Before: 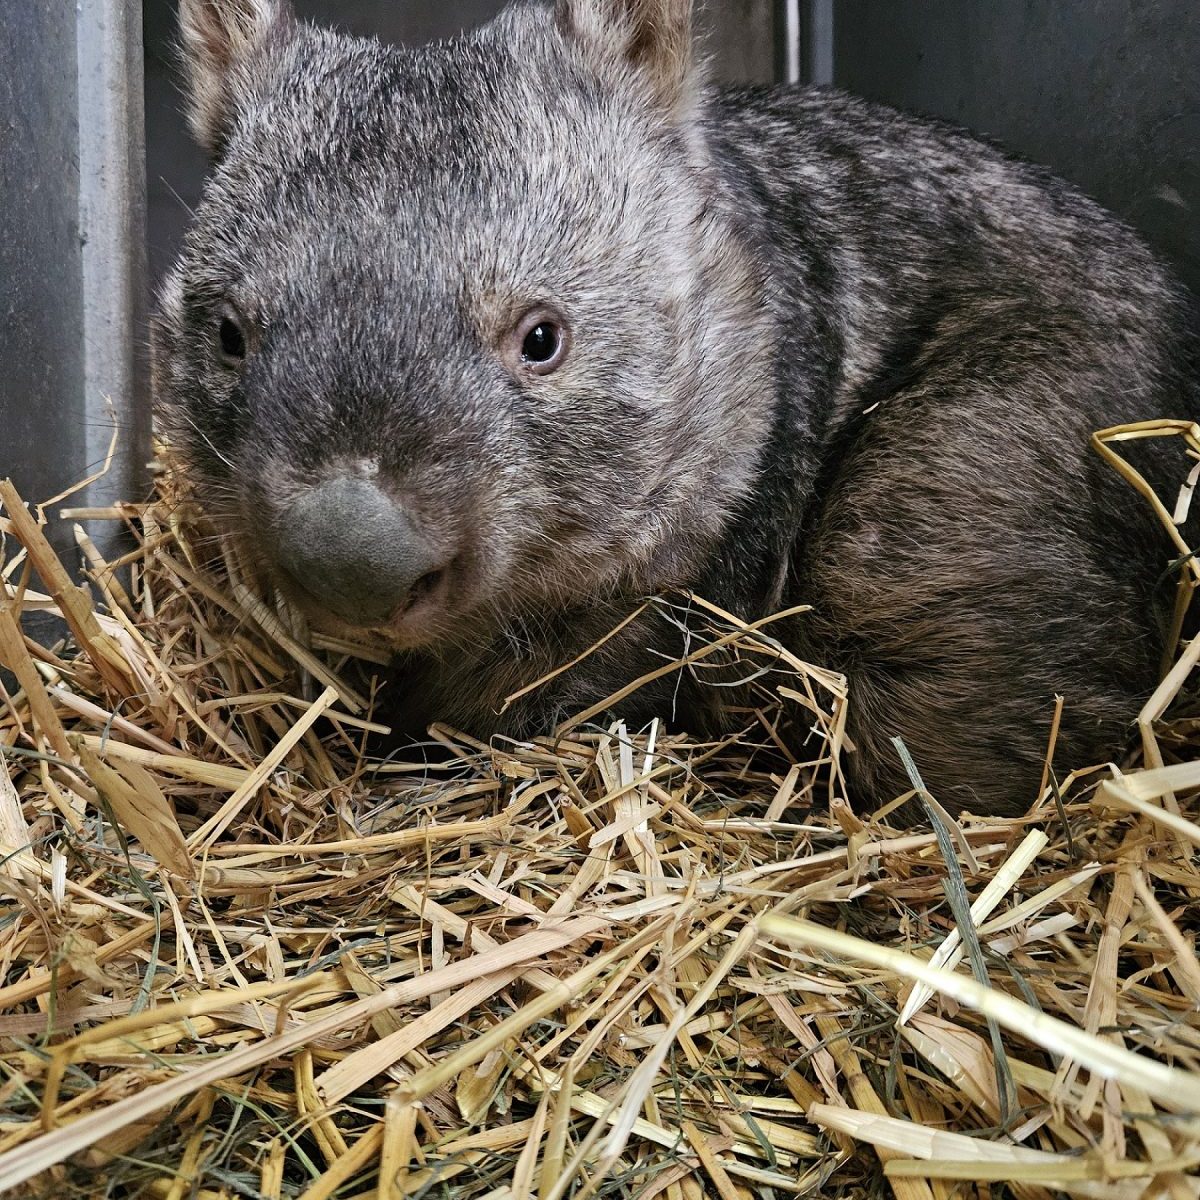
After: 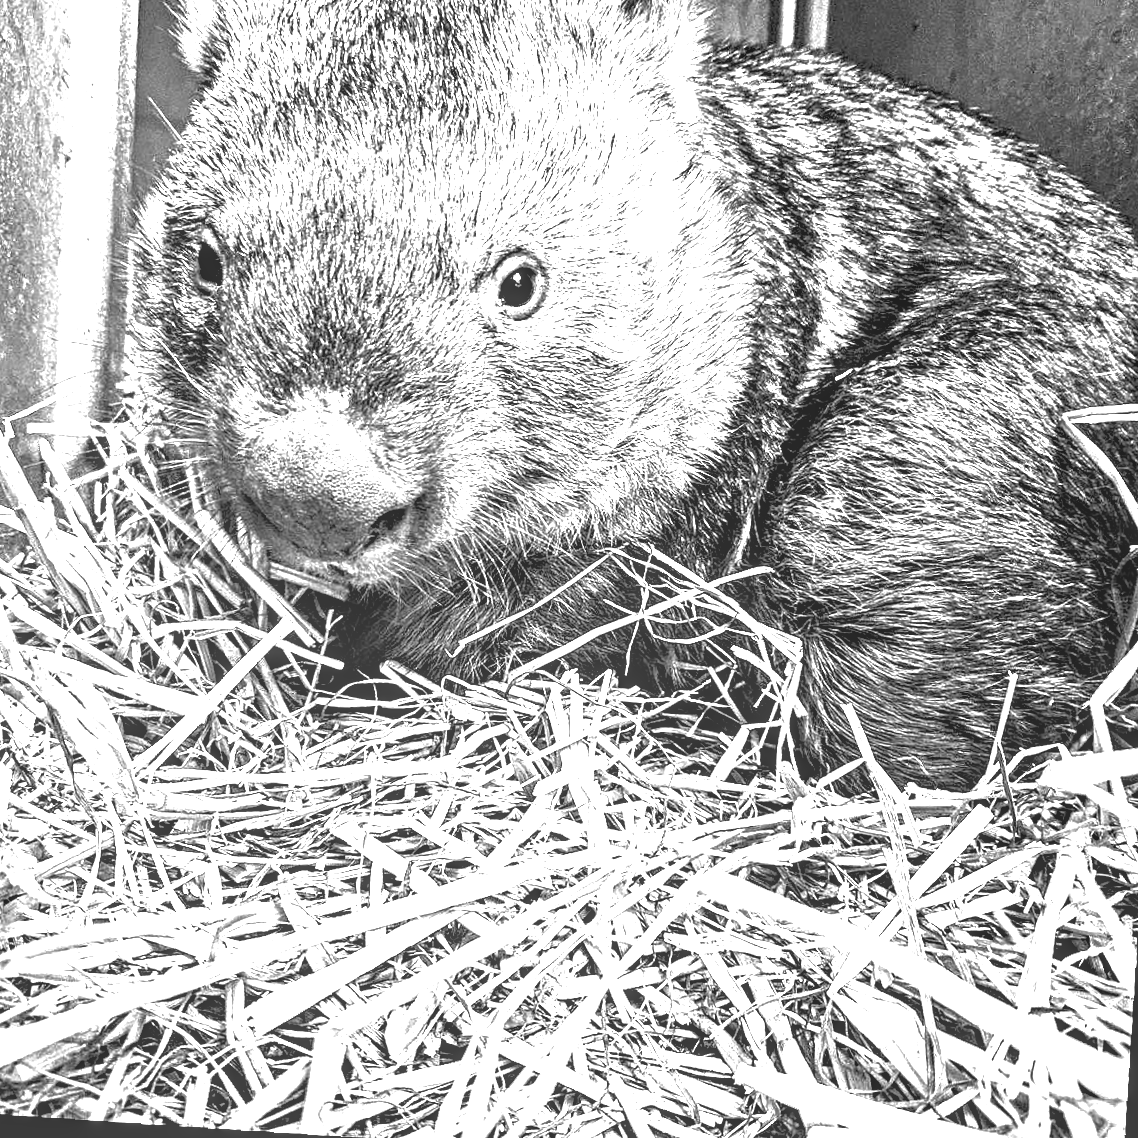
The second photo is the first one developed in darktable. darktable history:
rotate and perspective: rotation 1.72°, automatic cropping off
crop and rotate: angle -1.96°, left 3.097%, top 4.154%, right 1.586%, bottom 0.529%
monochrome: on, module defaults
local contrast: on, module defaults
contrast equalizer: octaves 7, y [[0.5, 0.542, 0.583, 0.625, 0.667, 0.708], [0.5 ×6], [0.5 ×6], [0 ×6], [0 ×6]]
color balance rgb: perceptual saturation grading › global saturation 25%, perceptual brilliance grading › global brilliance 35%, perceptual brilliance grading › highlights 50%, perceptual brilliance grading › mid-tones 60%, perceptual brilliance grading › shadows 35%, global vibrance 20%
